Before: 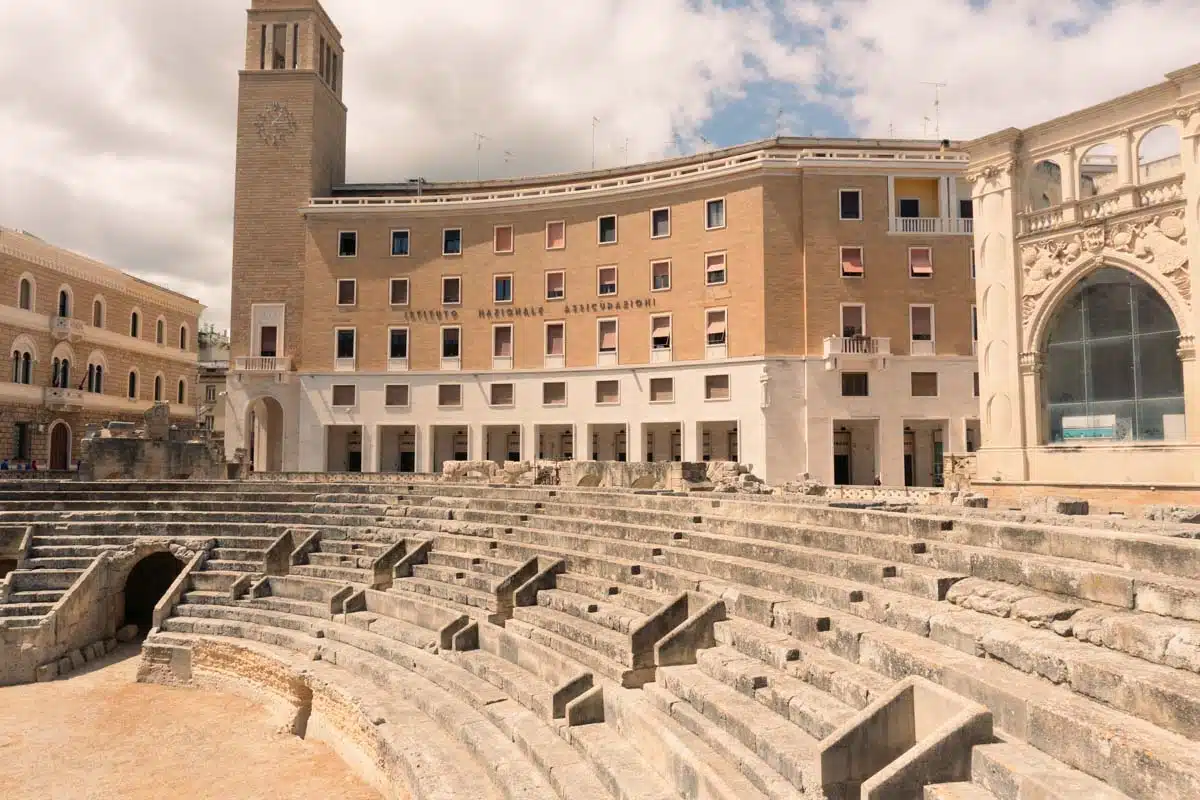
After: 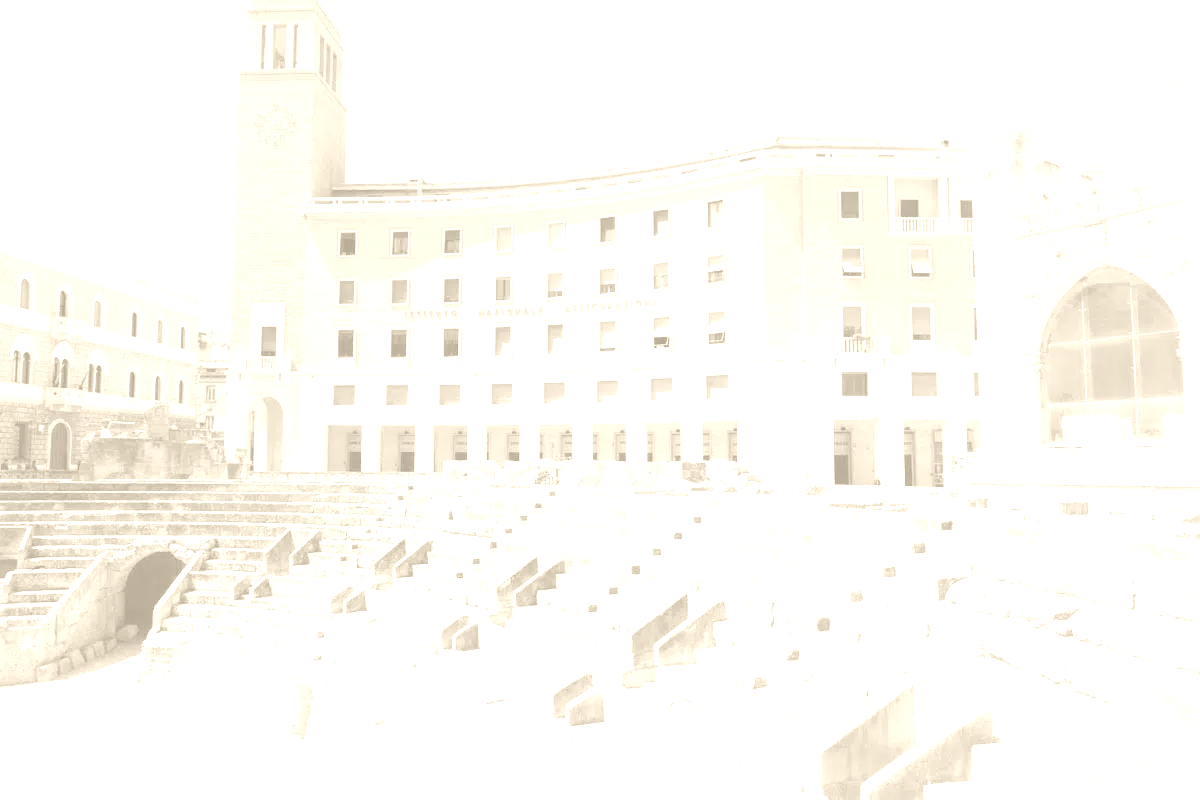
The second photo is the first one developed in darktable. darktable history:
contrast equalizer: octaves 7, y [[0.6 ×6], [0.55 ×6], [0 ×6], [0 ×6], [0 ×6]], mix -0.2
exposure: exposure 1.137 EV, compensate highlight preservation false
colorize: hue 36°, saturation 71%, lightness 80.79%
